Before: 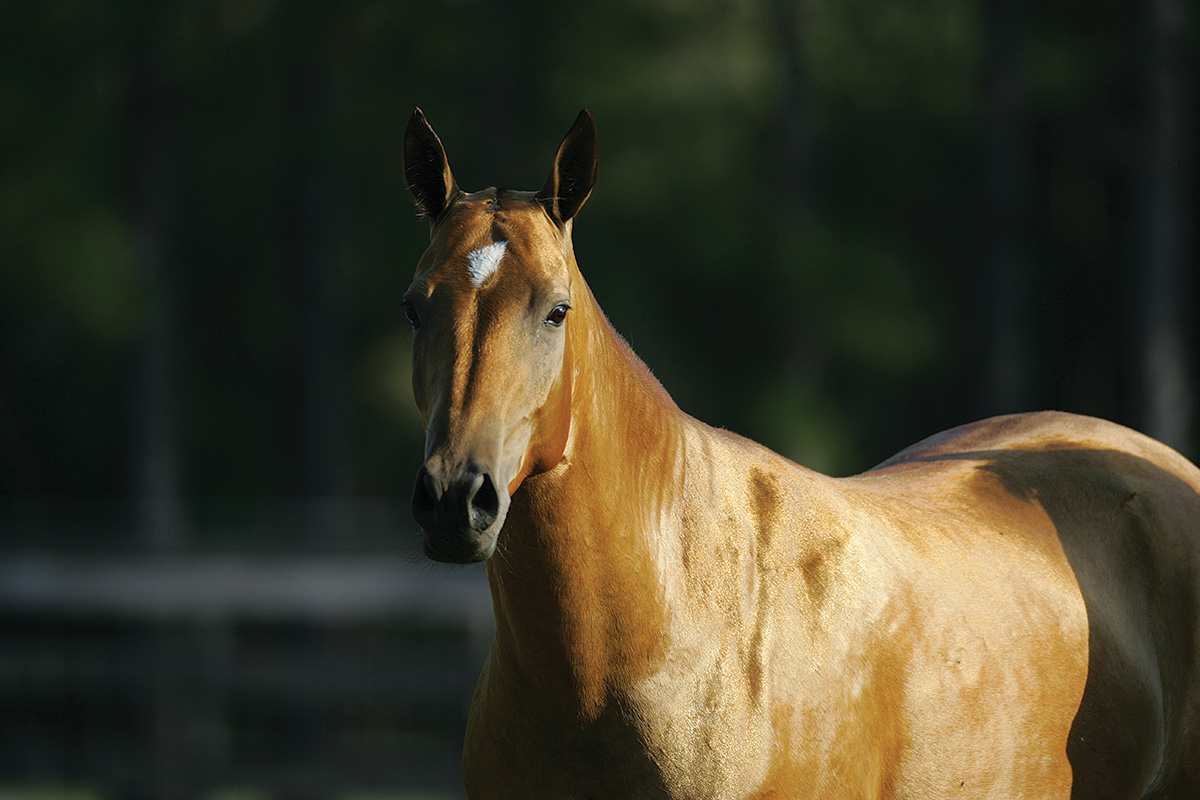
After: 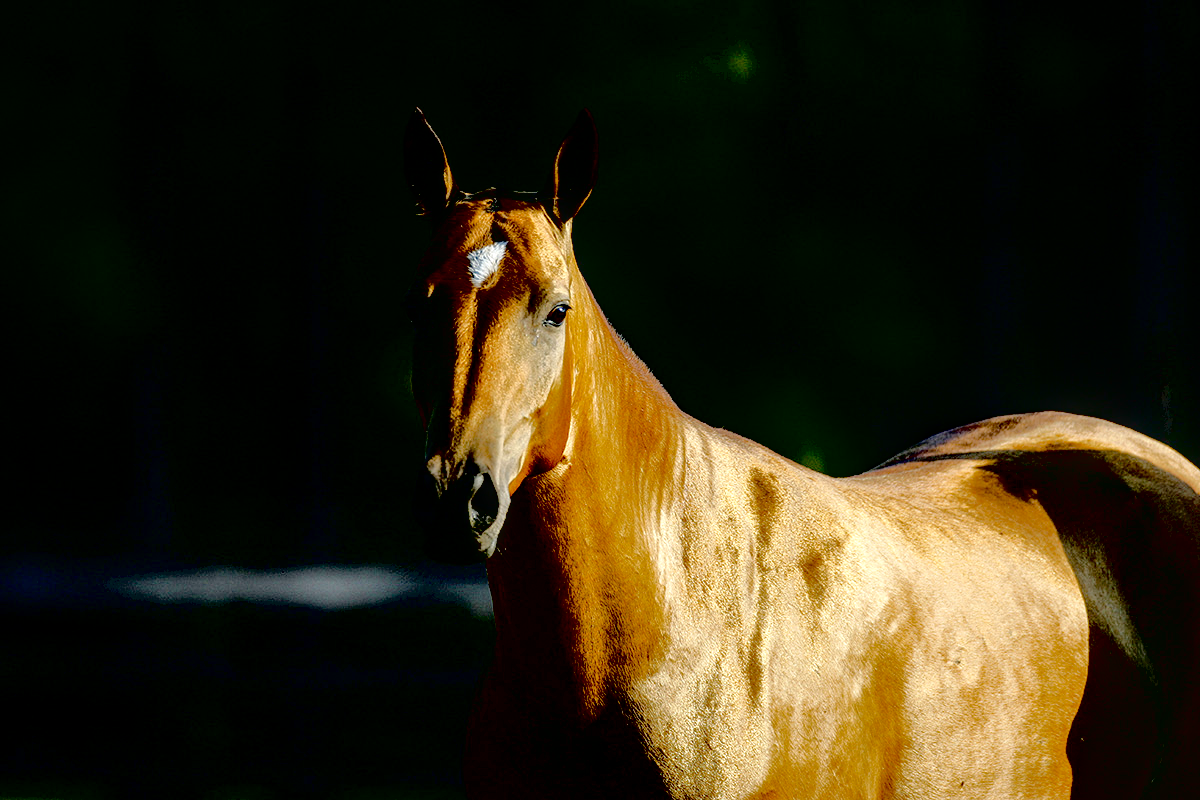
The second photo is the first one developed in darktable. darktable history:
local contrast: highlights 58%, detail 146%
exposure: black level correction 0.054, exposure -0.032 EV, compensate highlight preservation false
tone curve: curves: ch0 [(0, 0) (0.003, 0.03) (0.011, 0.03) (0.025, 0.033) (0.044, 0.038) (0.069, 0.057) (0.1, 0.109) (0.136, 0.174) (0.177, 0.243) (0.224, 0.313) (0.277, 0.391) (0.335, 0.464) (0.399, 0.515) (0.468, 0.563) (0.543, 0.616) (0.623, 0.679) (0.709, 0.766) (0.801, 0.865) (0.898, 0.948) (1, 1)], color space Lab, independent channels, preserve colors none
